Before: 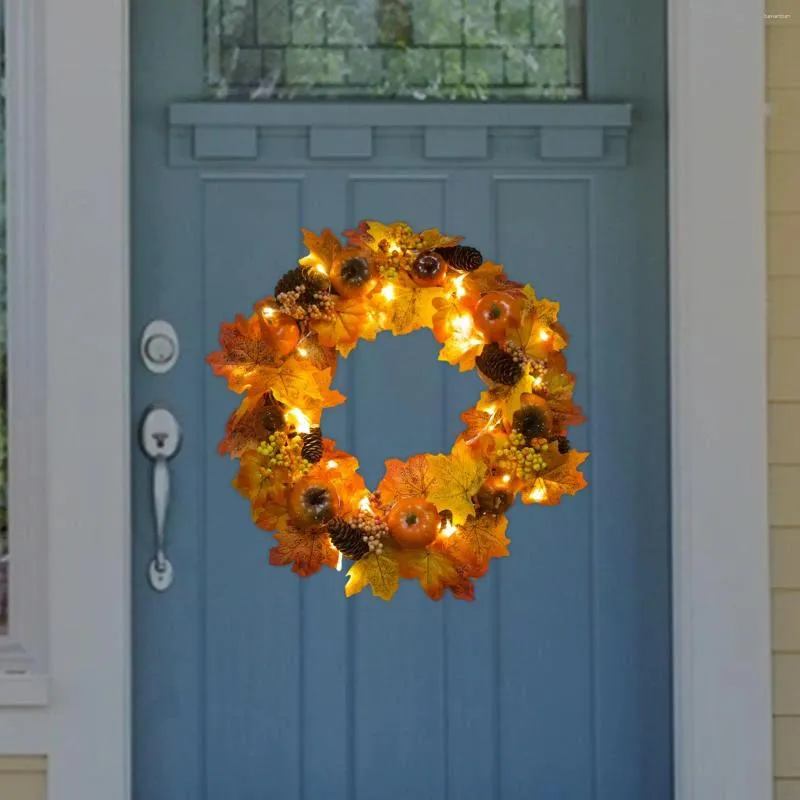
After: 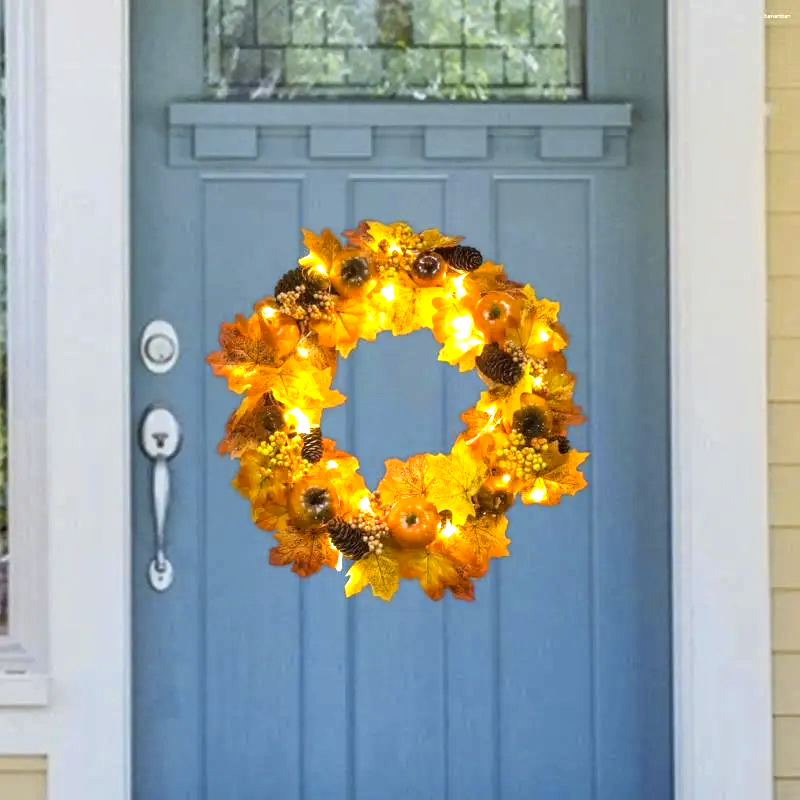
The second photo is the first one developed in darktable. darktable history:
color contrast: green-magenta contrast 0.8, blue-yellow contrast 1.1, unbound 0
local contrast: on, module defaults
exposure: black level correction 0, exposure 1.1 EV, compensate exposure bias true, compensate highlight preservation false
